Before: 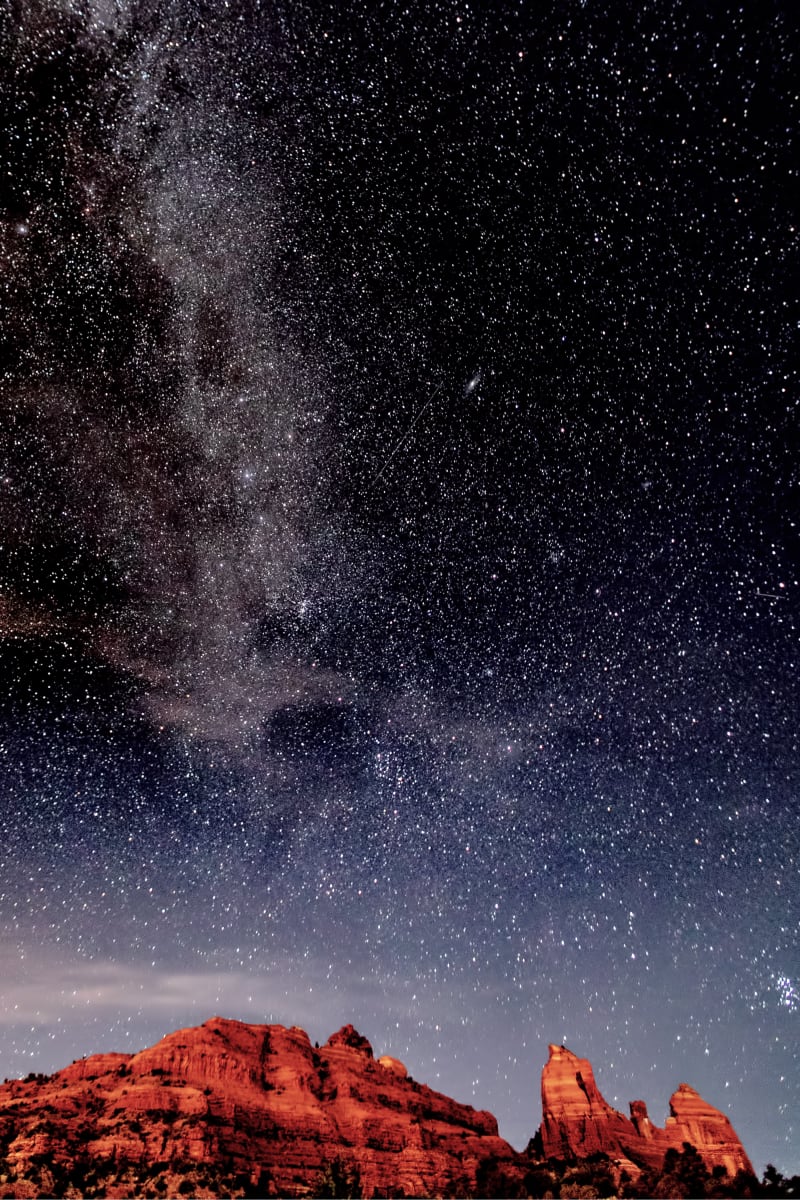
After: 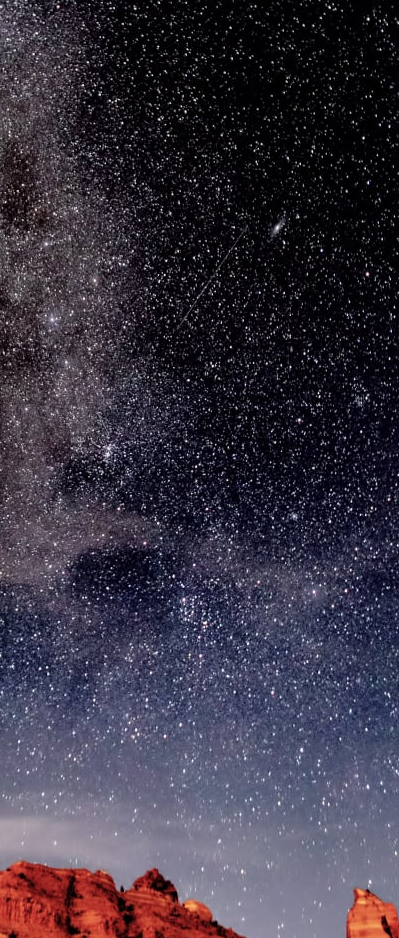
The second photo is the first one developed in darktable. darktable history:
crop and rotate: angle 0.02°, left 24.438%, top 13.052%, right 25.548%, bottom 8.671%
